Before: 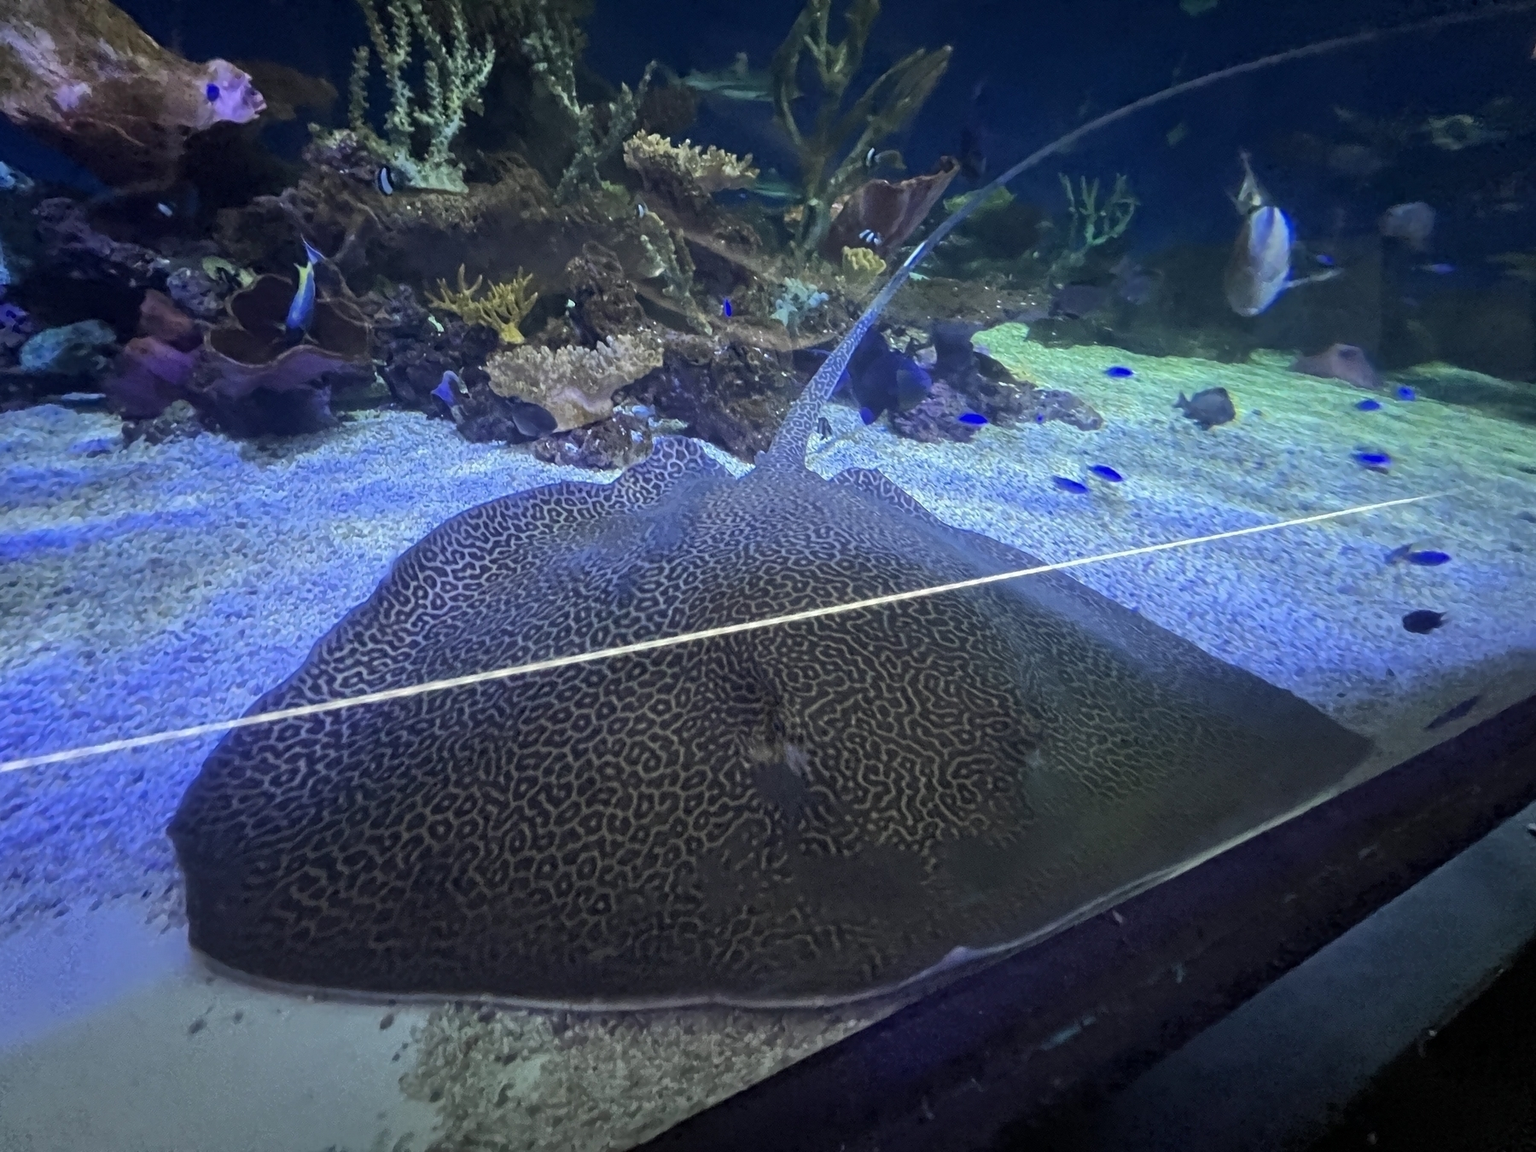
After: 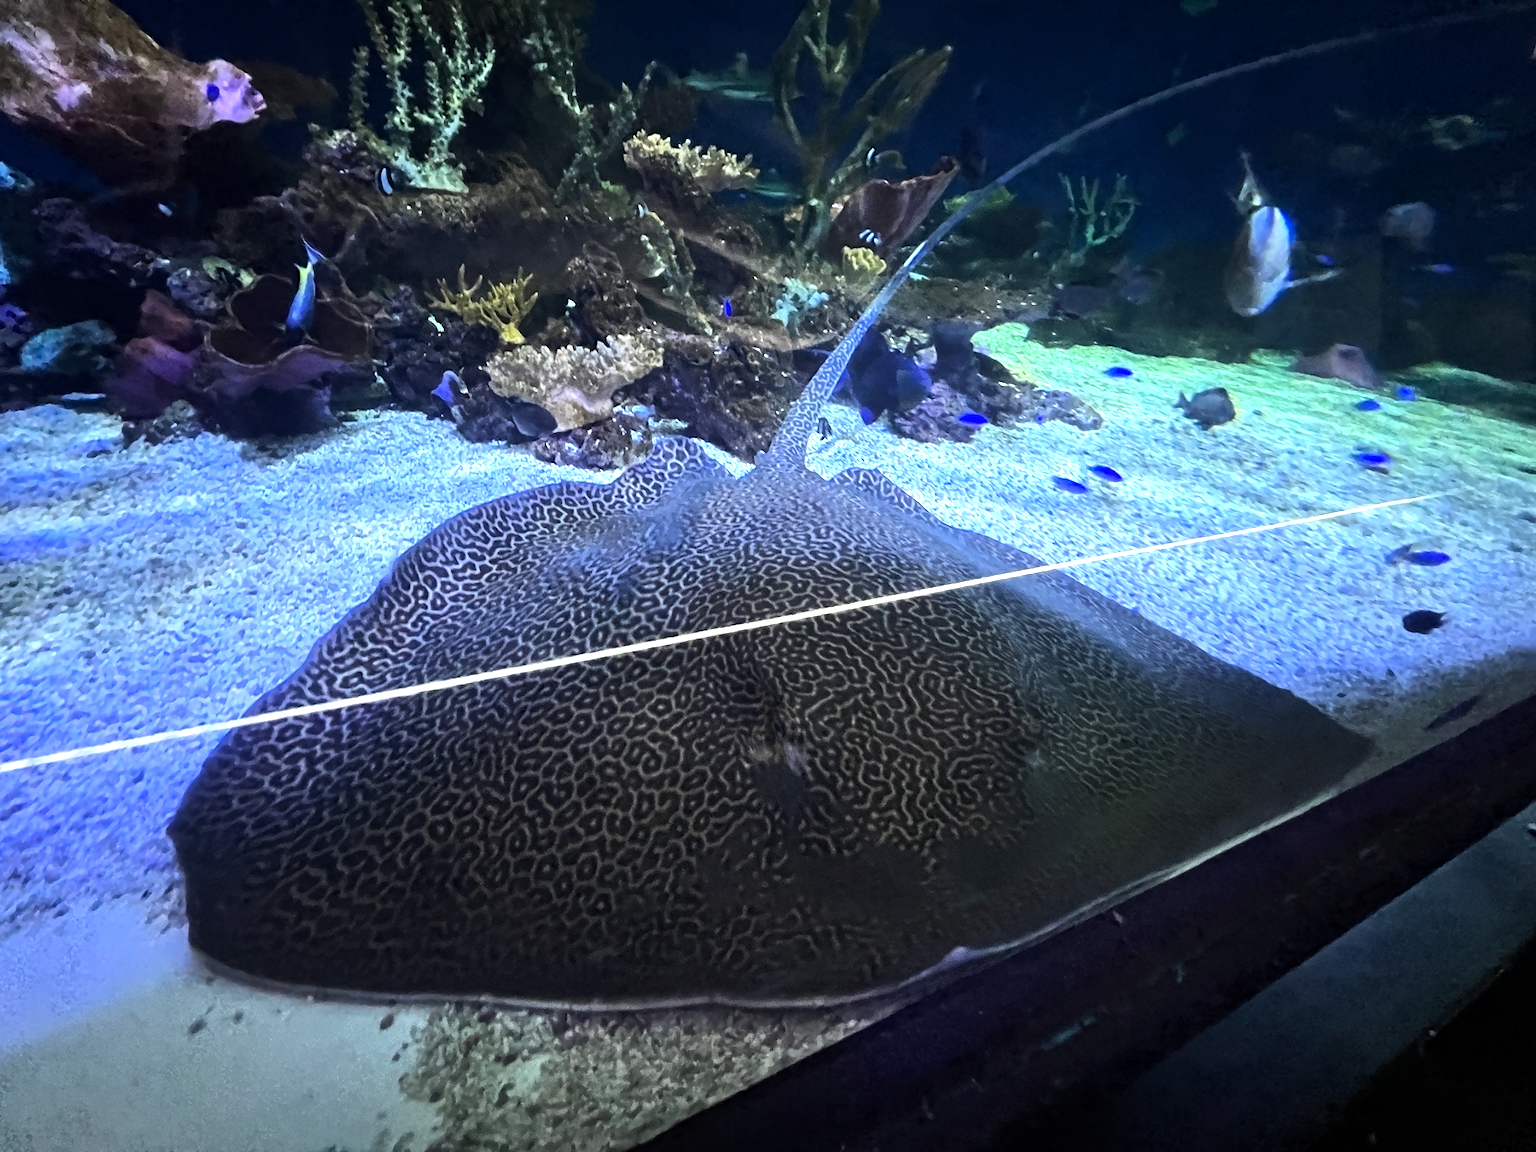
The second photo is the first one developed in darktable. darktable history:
tone equalizer: -8 EV -1.08 EV, -7 EV -0.983 EV, -6 EV -0.83 EV, -5 EV -0.564 EV, -3 EV 0.548 EV, -2 EV 0.892 EV, -1 EV 0.986 EV, +0 EV 1.07 EV, edges refinement/feathering 500, mask exposure compensation -1.57 EV, preserve details no
